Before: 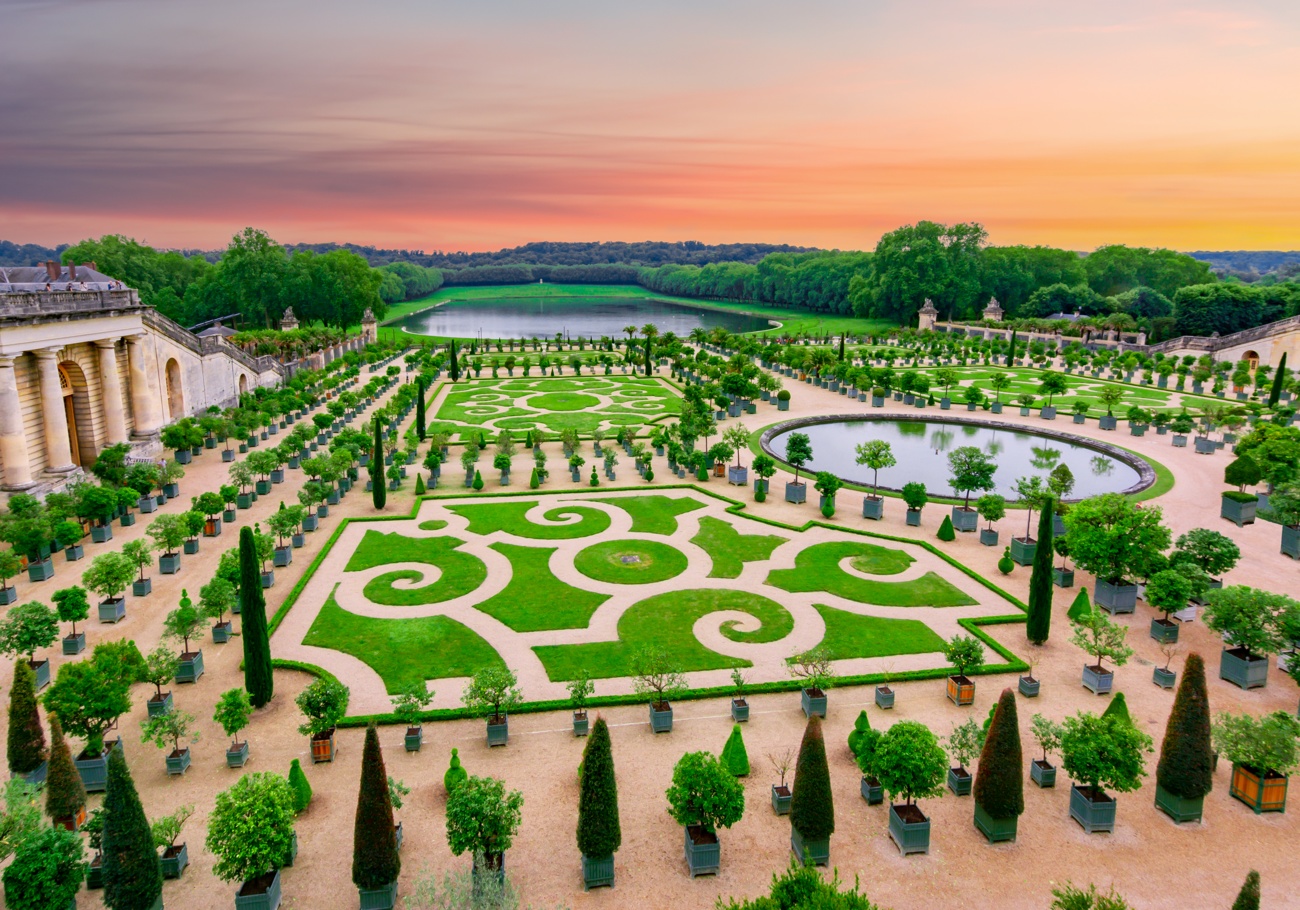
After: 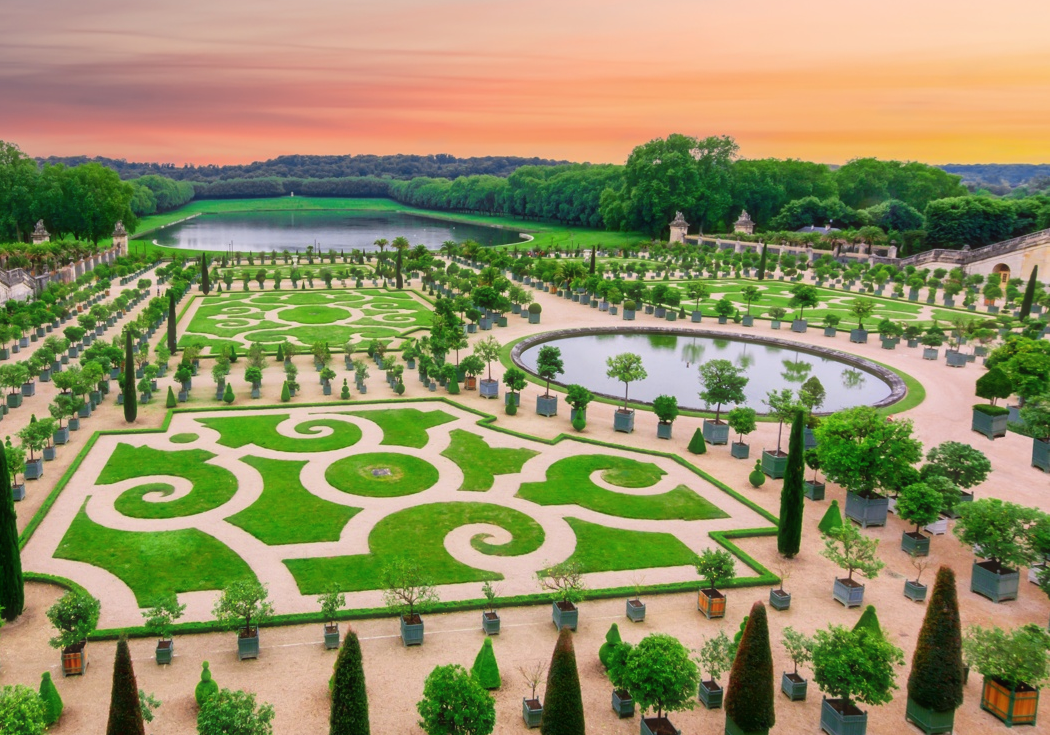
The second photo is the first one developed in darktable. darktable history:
haze removal: strength -0.1, adaptive false
crop: left 19.159%, top 9.58%, bottom 9.58%
